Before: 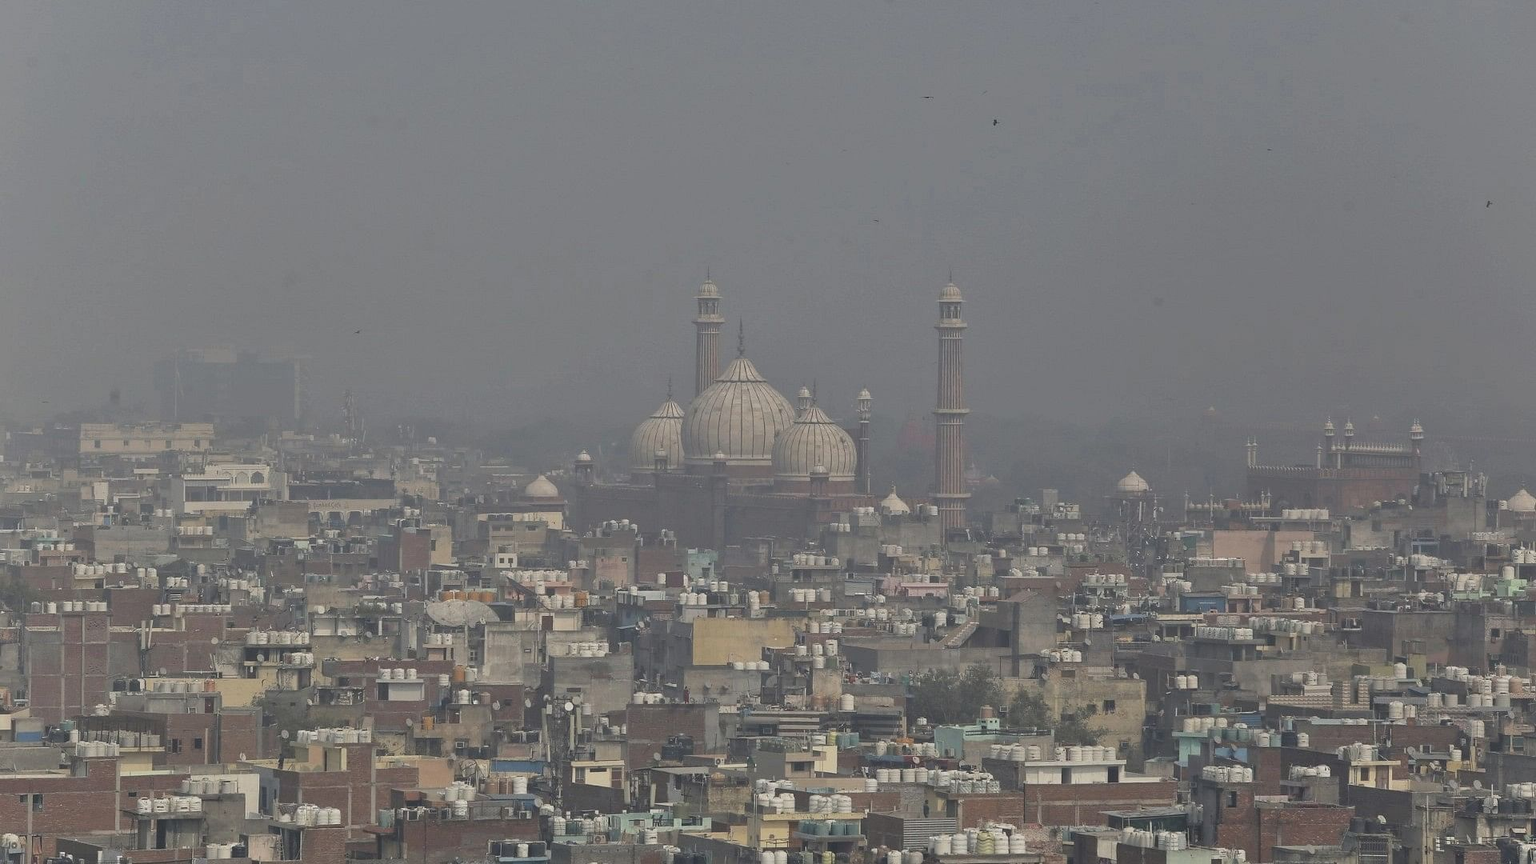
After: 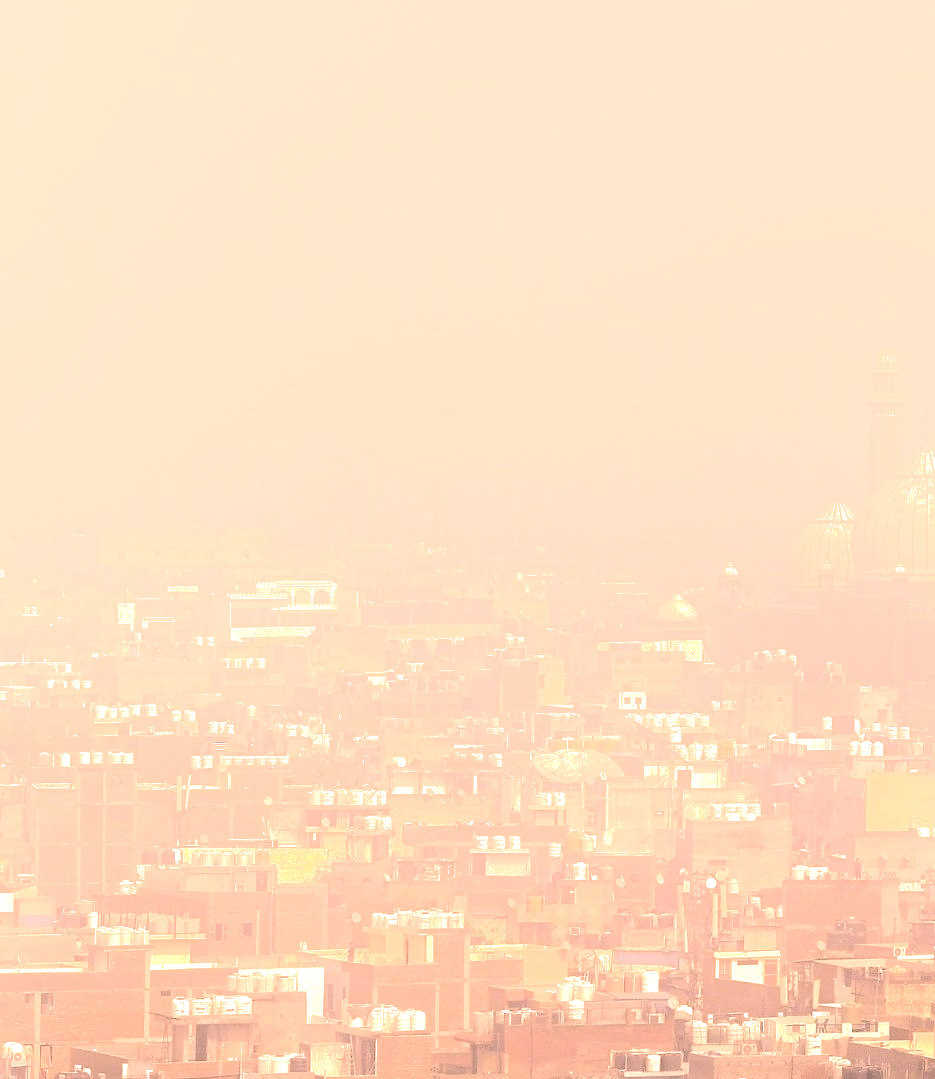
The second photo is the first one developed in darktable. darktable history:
exposure: black level correction 0, exposure 1.592 EV, compensate highlight preservation false
shadows and highlights: shadows -21.41, highlights 99.34, soften with gaussian
crop and rotate: left 0.004%, top 0%, right 51.285%
color correction: highlights a* 39.32, highlights b* 39.6, saturation 0.686
